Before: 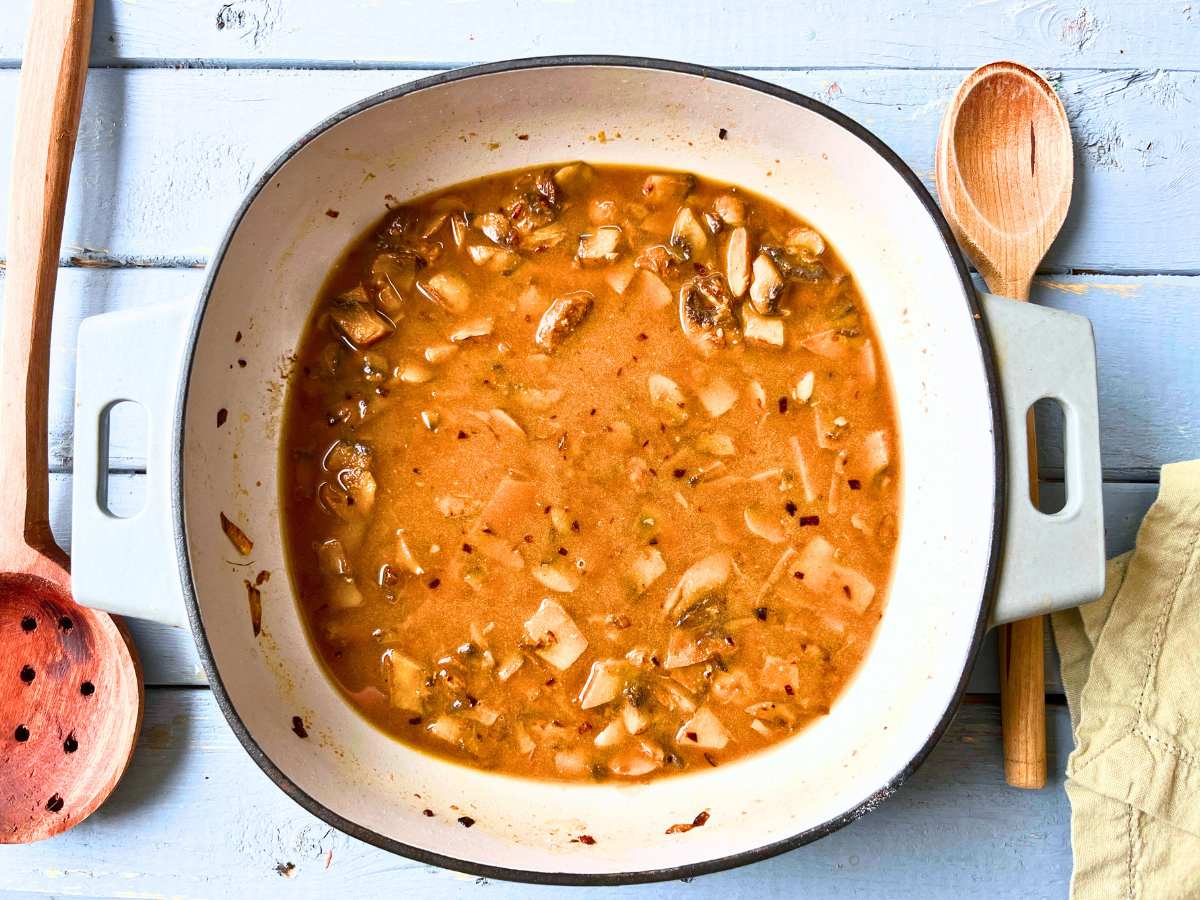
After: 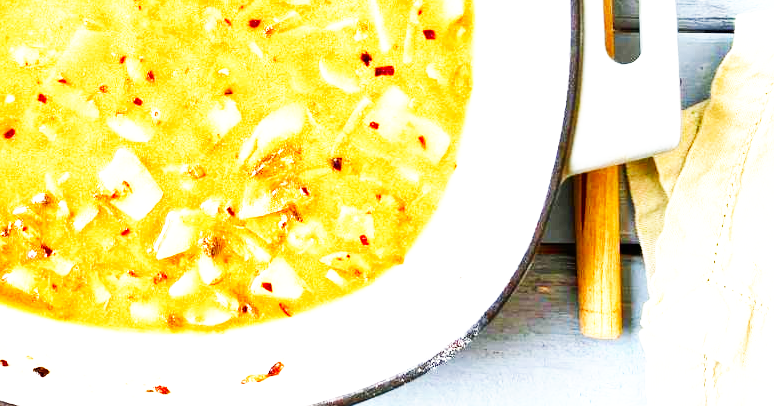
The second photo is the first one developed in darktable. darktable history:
crop and rotate: left 35.469%, top 50.032%, bottom 4.852%
exposure: exposure 0.944 EV, compensate exposure bias true, compensate highlight preservation false
base curve: curves: ch0 [(0, 0) (0.007, 0.004) (0.027, 0.03) (0.046, 0.07) (0.207, 0.54) (0.442, 0.872) (0.673, 0.972) (1, 1)], preserve colors none
